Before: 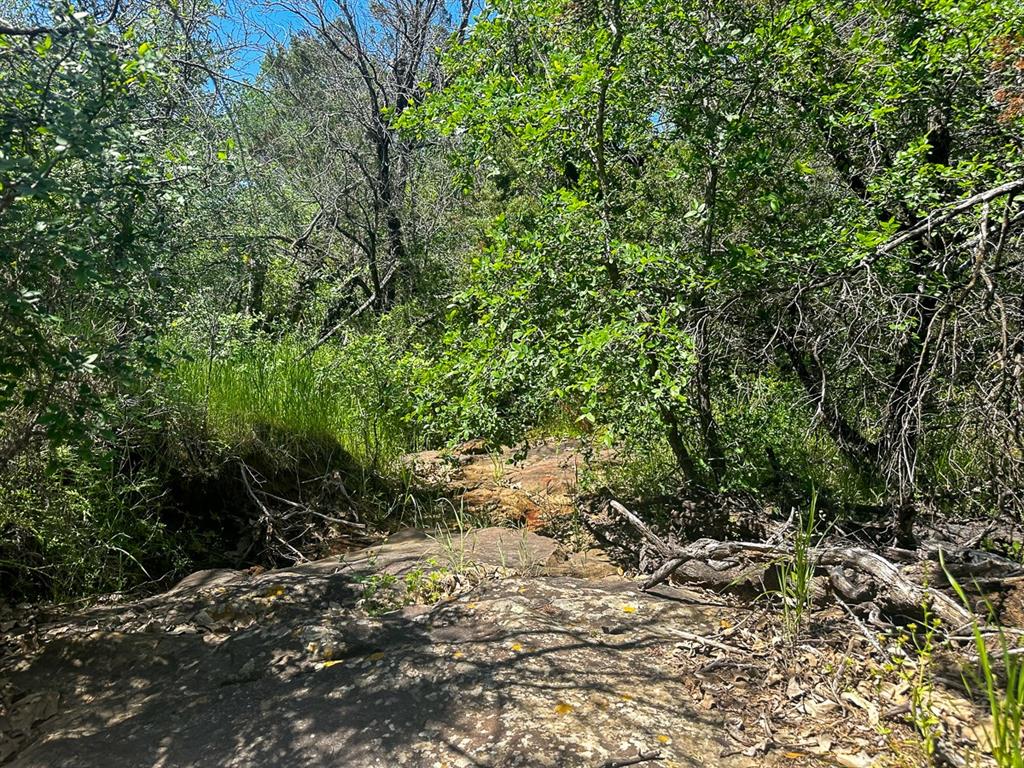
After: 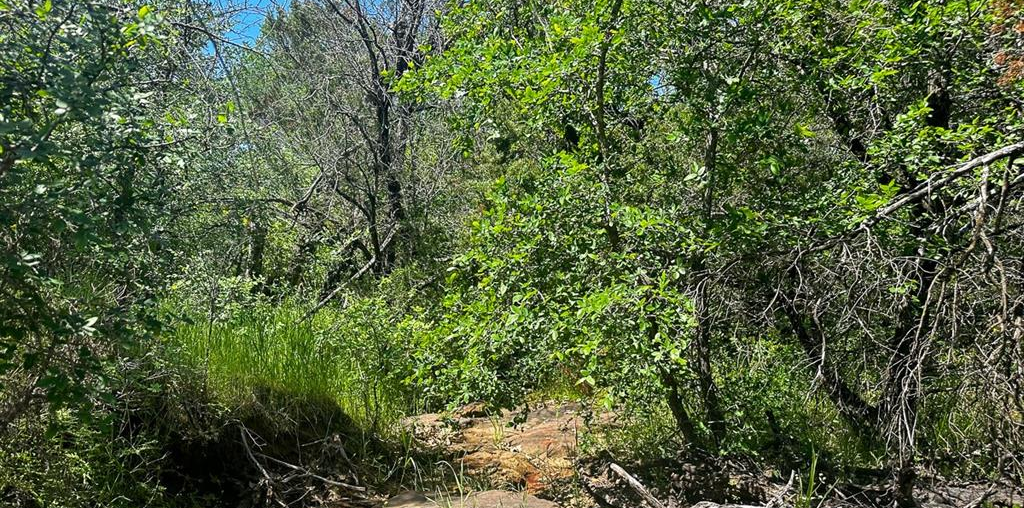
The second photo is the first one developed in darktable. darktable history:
crop and rotate: top 4.878%, bottom 28.887%
